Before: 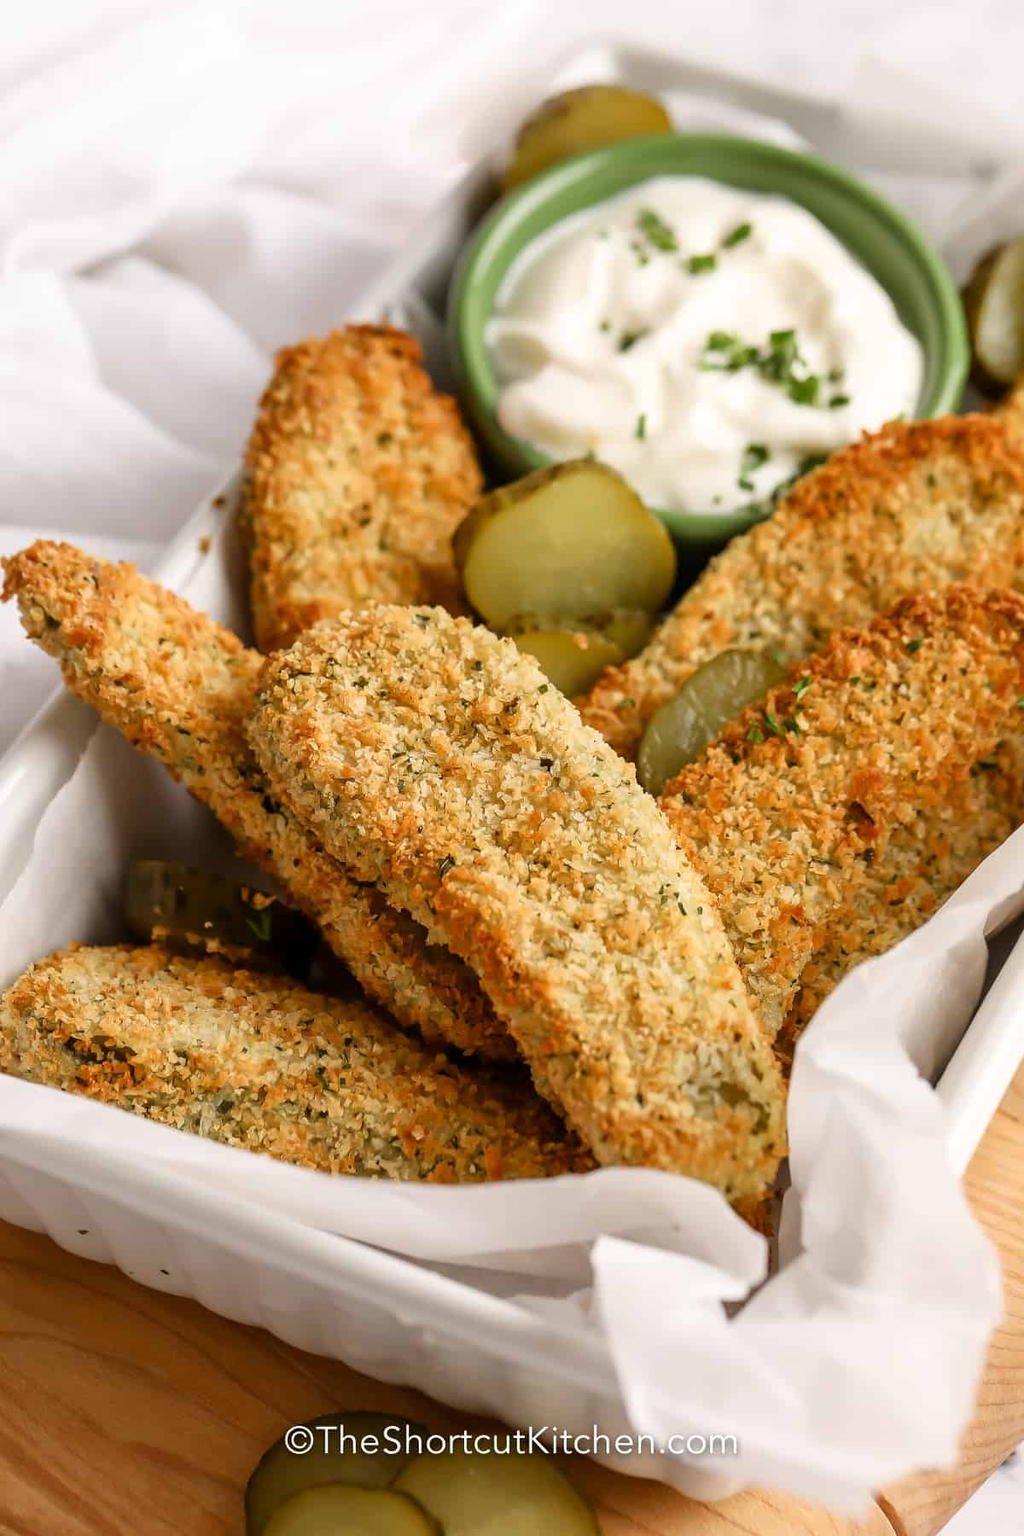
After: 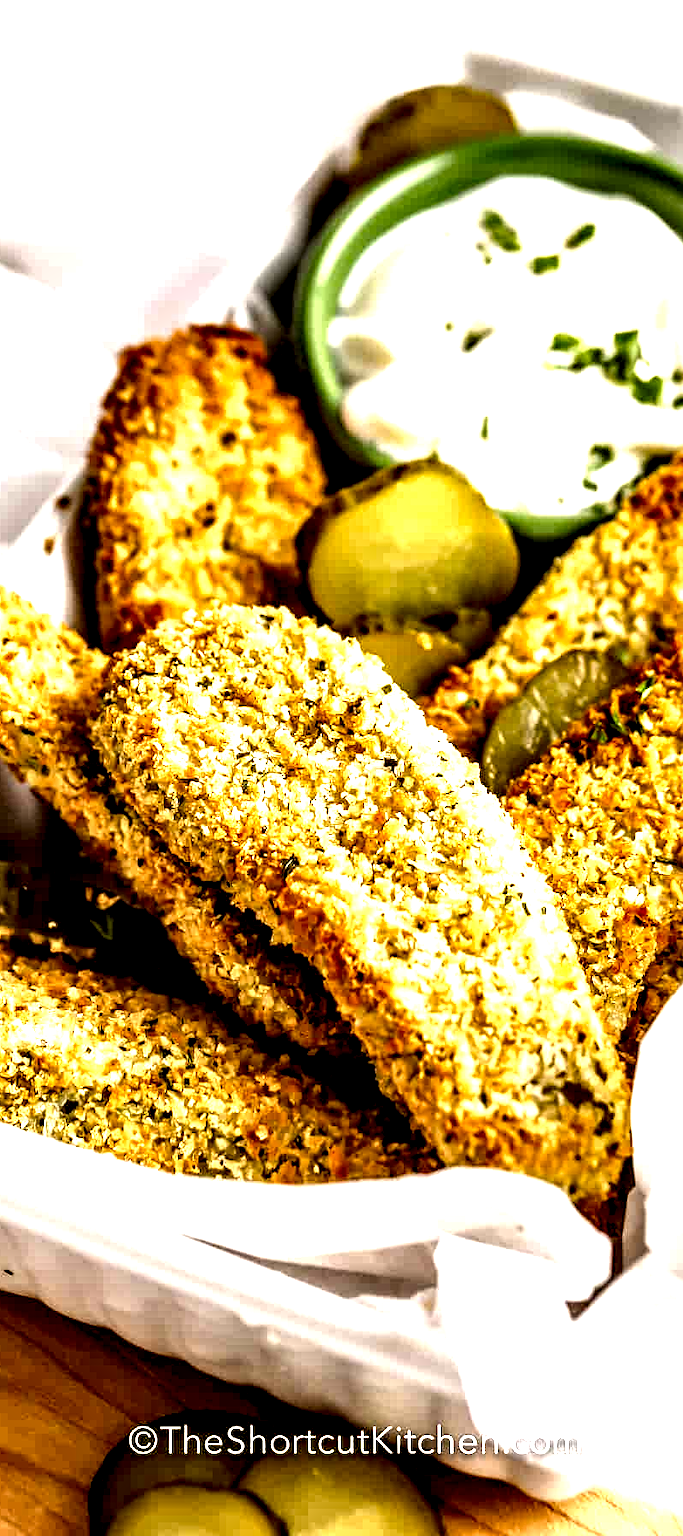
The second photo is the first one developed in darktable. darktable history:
color balance rgb: perceptual saturation grading › global saturation 25.376%, global vibrance 9.976%
crop and rotate: left 15.302%, right 17.918%
local contrast: highlights 115%, shadows 44%, detail 293%
exposure: black level correction 0, exposure 0.95 EV, compensate highlight preservation false
